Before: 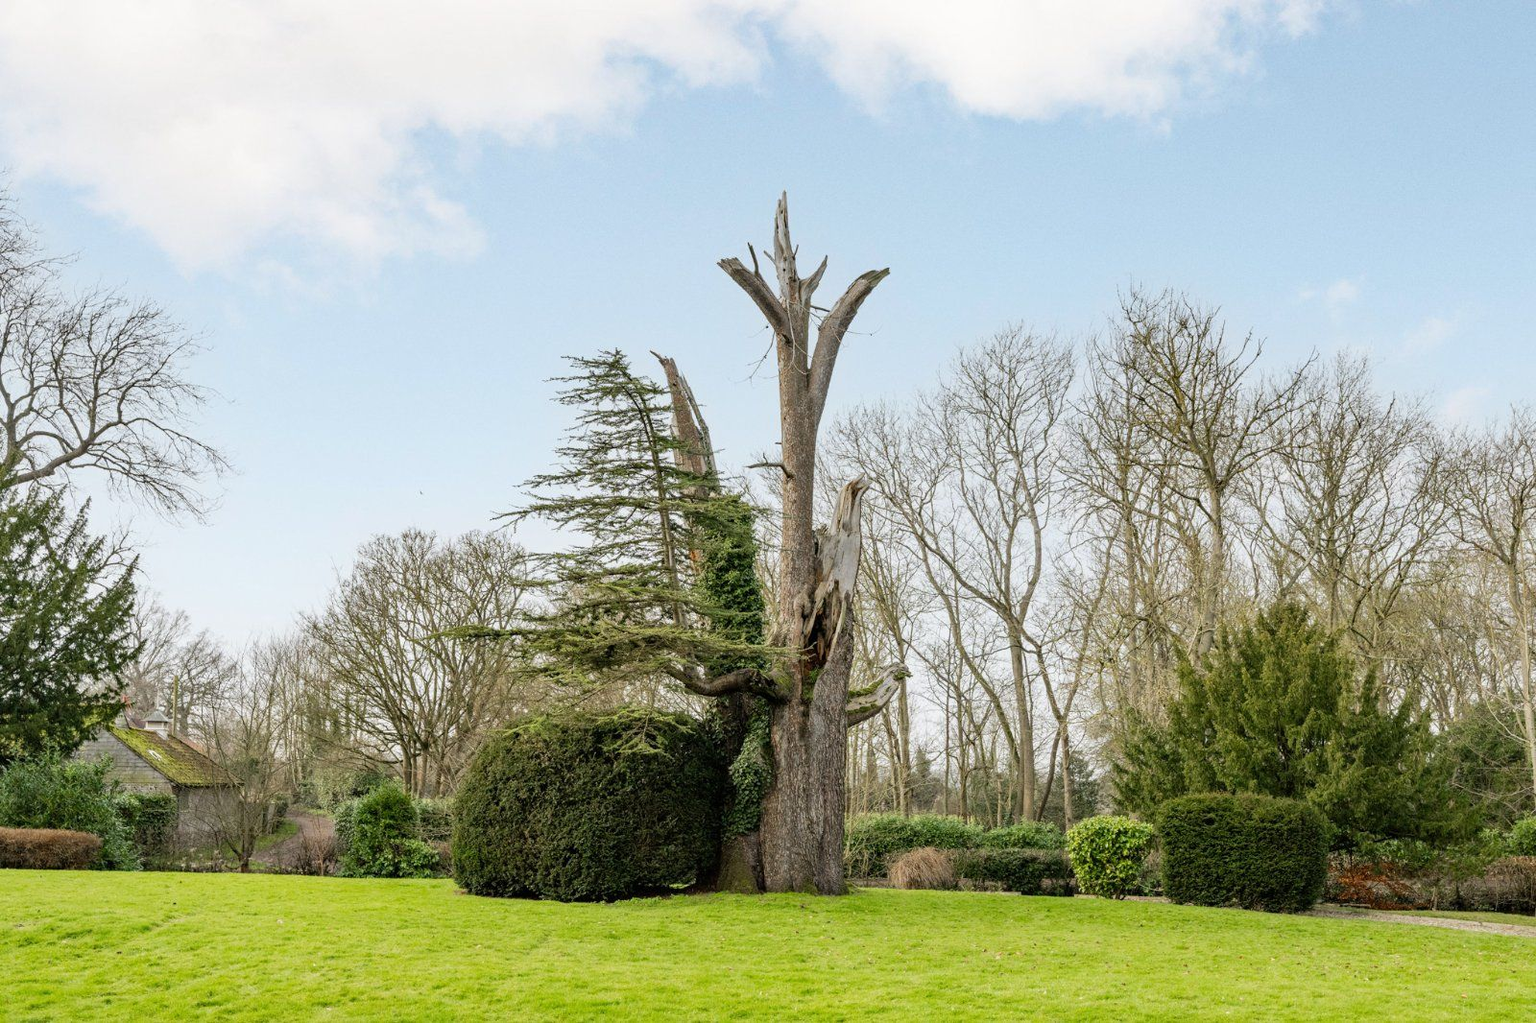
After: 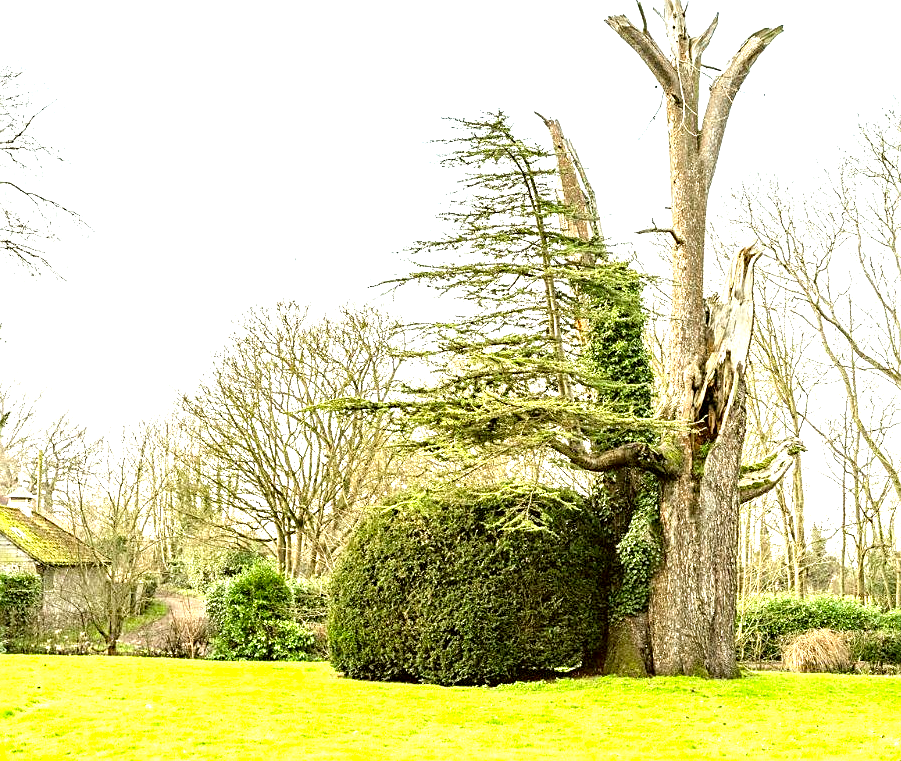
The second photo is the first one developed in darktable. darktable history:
crop: left 8.966%, top 23.852%, right 34.699%, bottom 4.703%
color correction: highlights a* -1.43, highlights b* 10.12, shadows a* 0.395, shadows b* 19.35
sharpen: on, module defaults
color zones: curves: ch0 [(0, 0.5) (0.143, 0.5) (0.286, 0.5) (0.429, 0.495) (0.571, 0.437) (0.714, 0.44) (0.857, 0.496) (1, 0.5)]
exposure: black level correction 0.001, exposure 1.719 EV, compensate exposure bias true, compensate highlight preservation false
